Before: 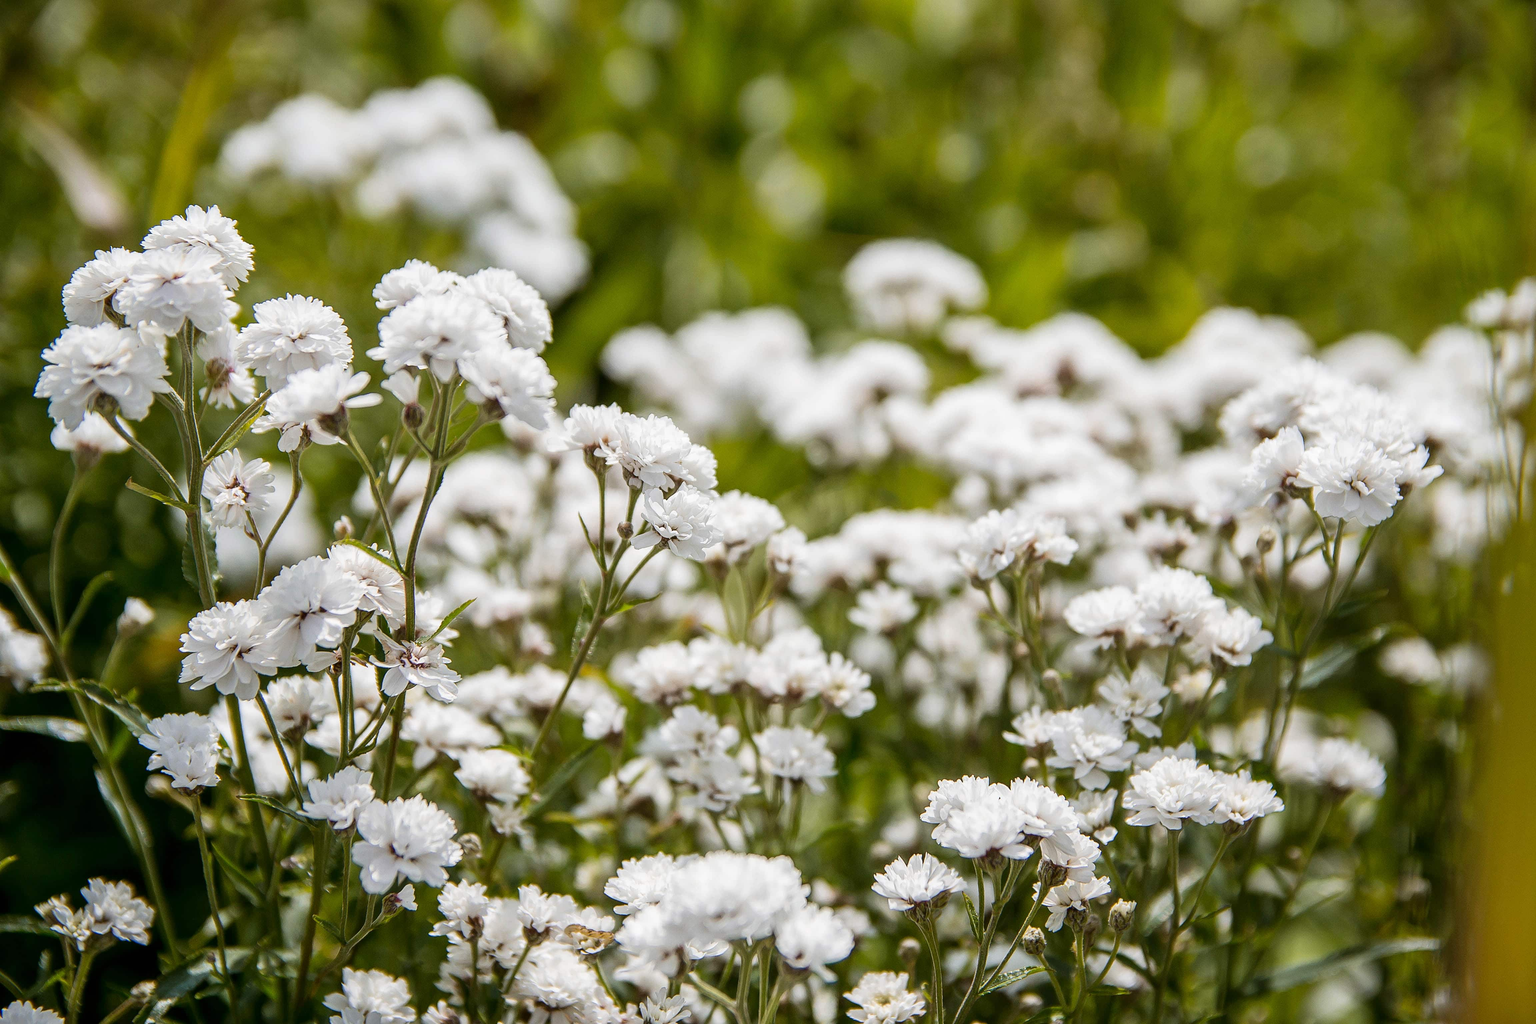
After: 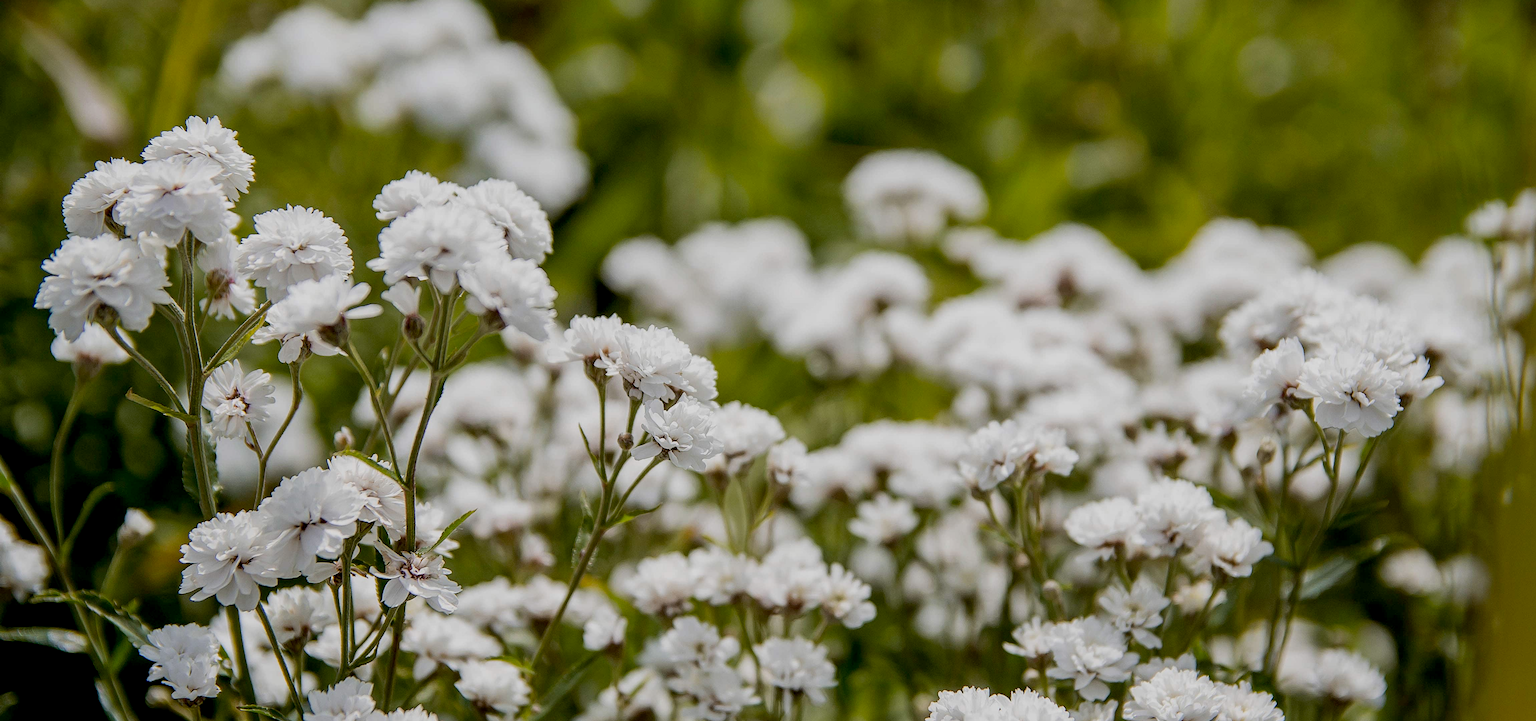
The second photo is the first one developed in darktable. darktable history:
crop and rotate: top 8.757%, bottom 20.763%
exposure: black level correction 0.011, exposure -0.483 EV, compensate highlight preservation false
